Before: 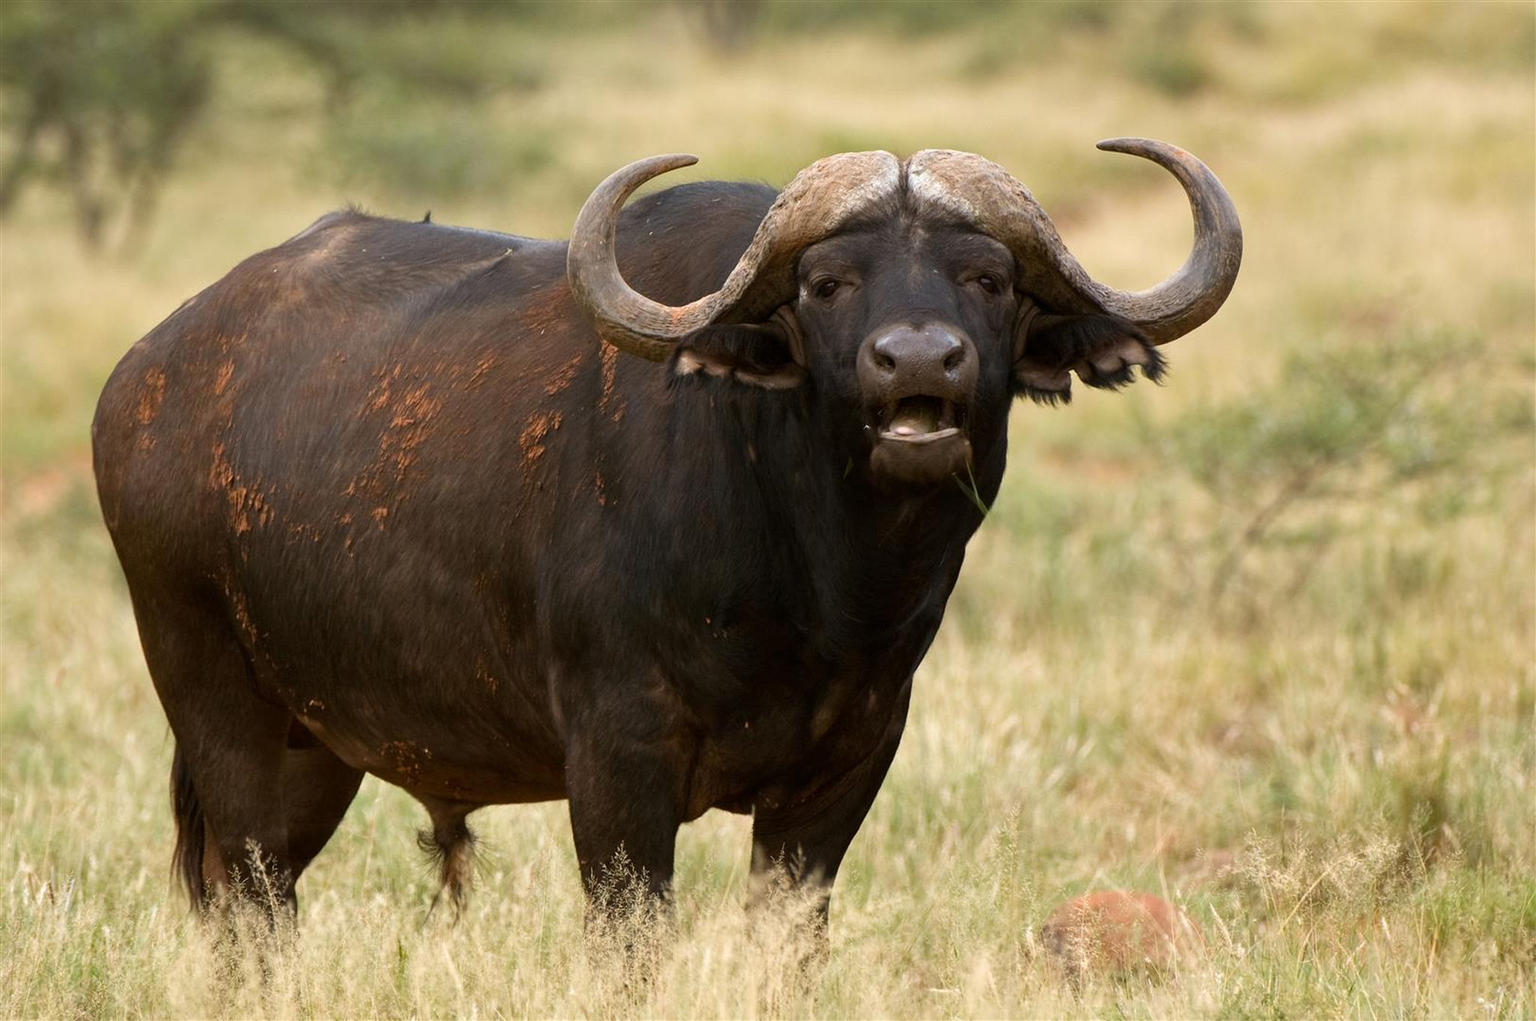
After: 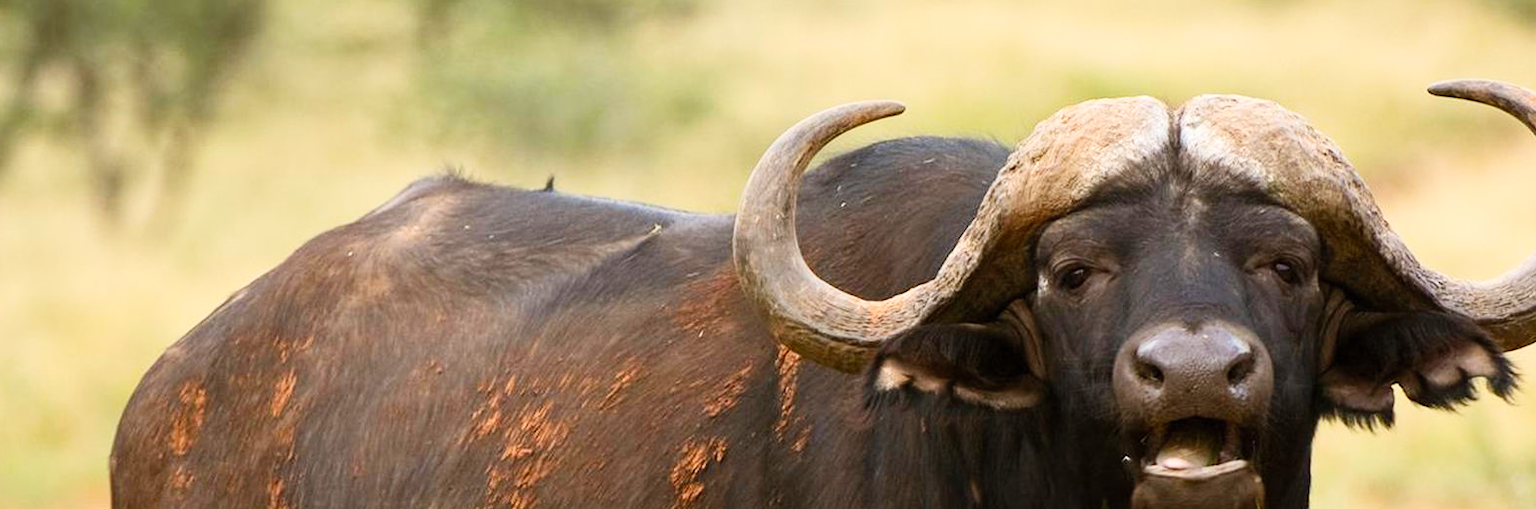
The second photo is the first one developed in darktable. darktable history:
crop: left 0.579%, top 7.627%, right 23.167%, bottom 54.275%
tone curve: curves: ch0 [(0, 0) (0.004, 0.002) (0.02, 0.013) (0.218, 0.218) (0.664, 0.718) (0.832, 0.873) (1, 1)], preserve colors none
contrast brightness saturation: contrast 0.2, brightness 0.16, saturation 0.22
